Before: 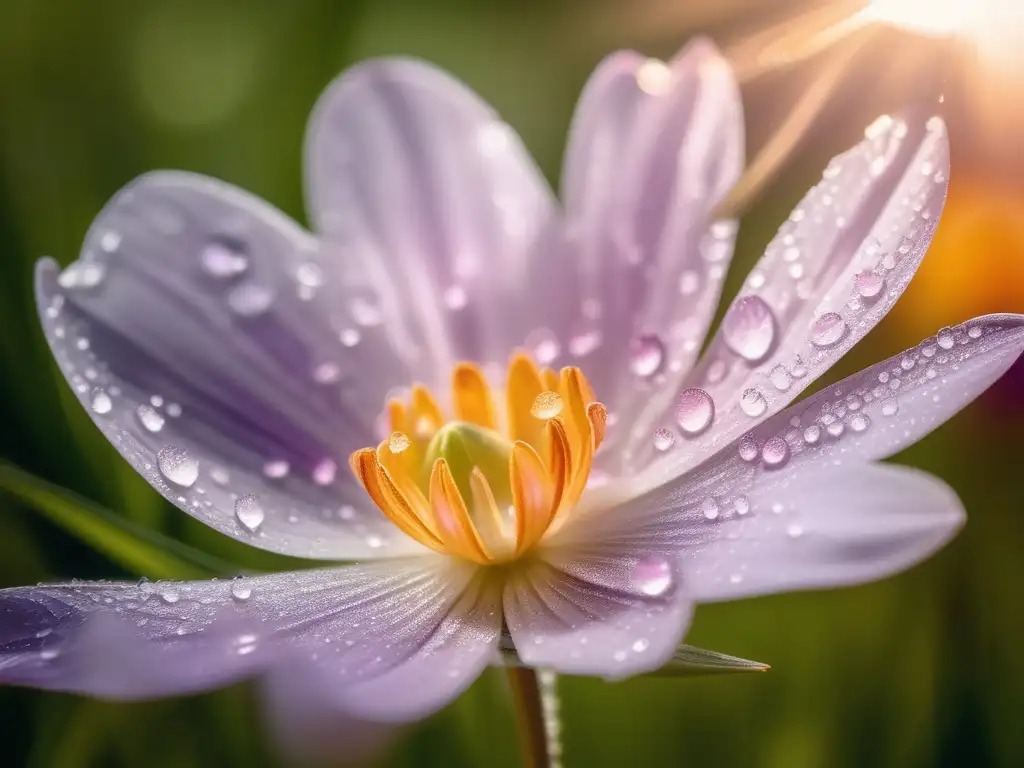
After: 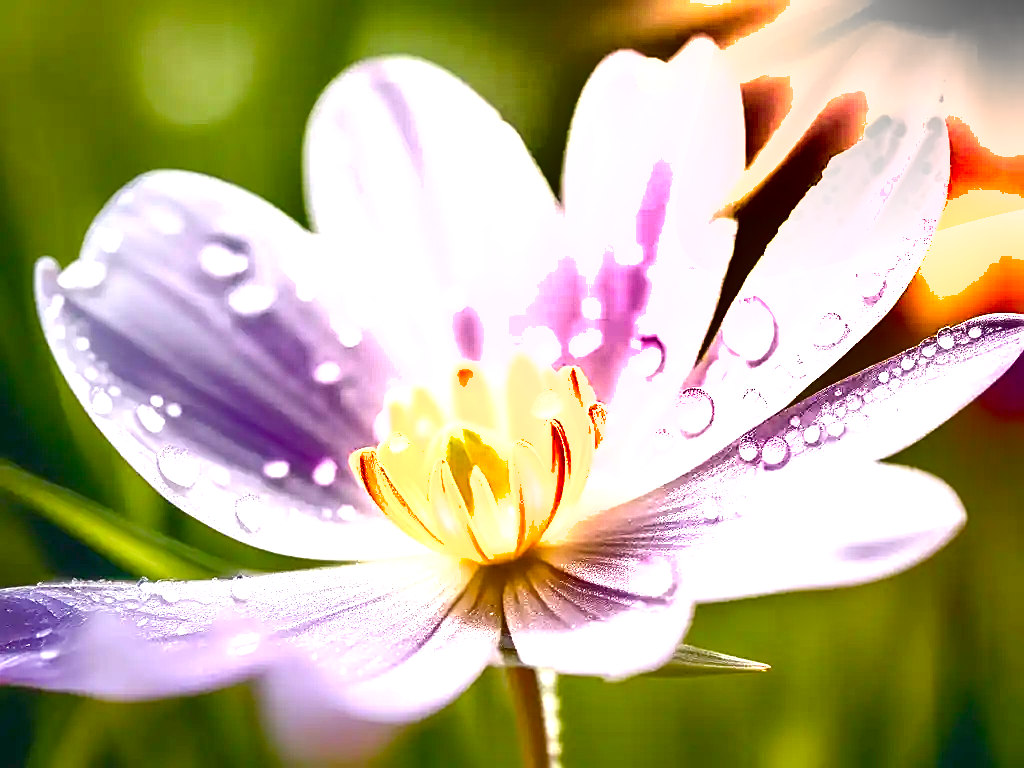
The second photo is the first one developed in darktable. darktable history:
sharpen: on, module defaults
color balance rgb: perceptual saturation grading › global saturation 20%, perceptual saturation grading › highlights -25.746%, perceptual saturation grading › shadows 50.245%, global vibrance 20%
shadows and highlights: radius 172.2, shadows 26.87, white point adjustment 3.15, highlights -68.76, soften with gaussian
exposure: black level correction 0, exposure 1.616 EV, compensate highlight preservation false
